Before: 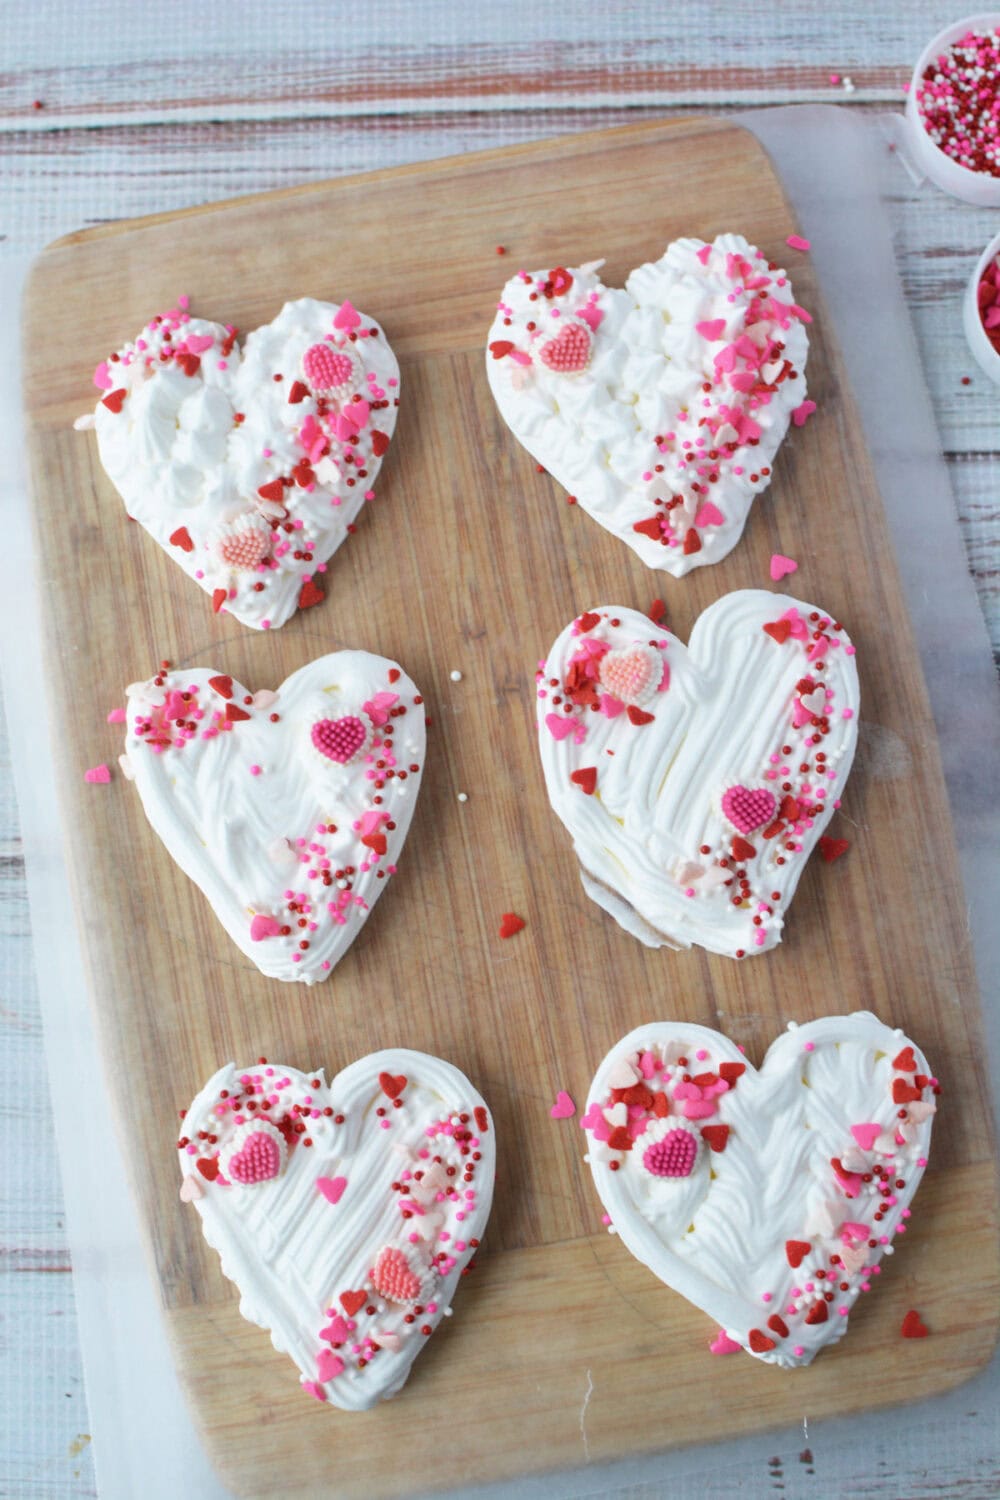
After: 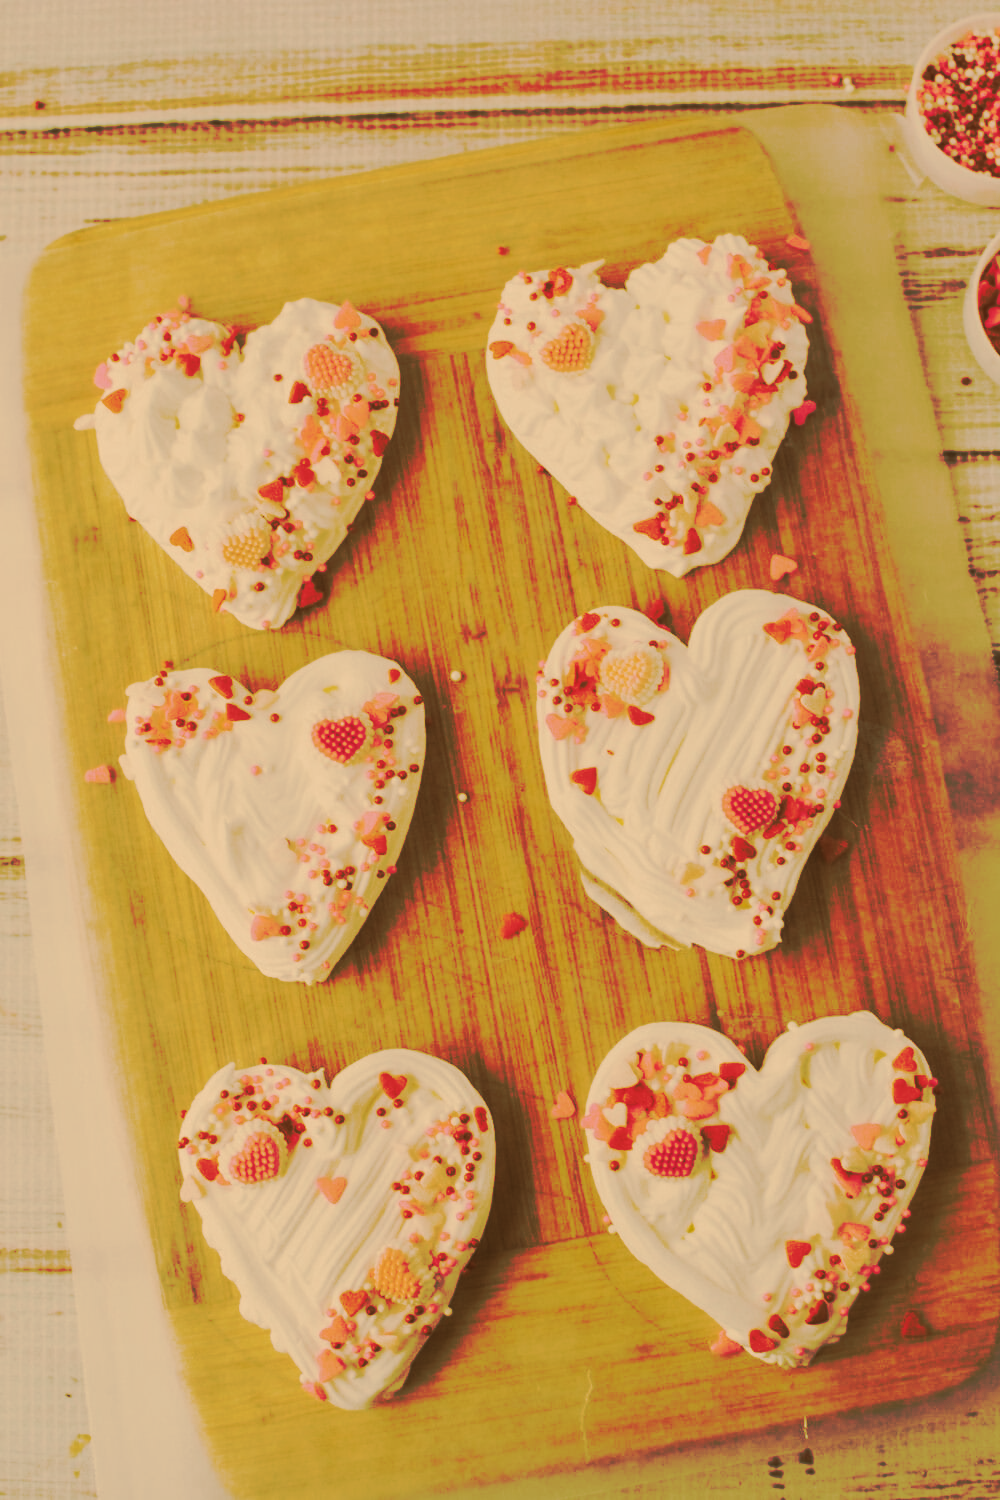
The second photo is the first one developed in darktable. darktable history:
tone curve: curves: ch0 [(0, 0) (0.003, 0.002) (0.011, 0.009) (0.025, 0.02) (0.044, 0.036) (0.069, 0.057) (0.1, 0.082) (0.136, 0.112) (0.177, 0.146) (0.224, 0.184) (0.277, 0.228) (0.335, 0.276) (0.399, 0.328) (0.468, 0.385) (0.543, 0.608) (0.623, 0.677) (0.709, 0.75) (0.801, 0.829) (0.898, 0.912) (1, 1)], preserve colors none
color look up table: target L [79.35, 78.76, 77.36, 73.45, 73.17, 70.63, 66.43, 65.39, 60.8, 50.4, 46, 34.75, 27.65, 200, 78.65, 74.11, 67.27, 69.57, 62.61, 61.76, 60.93, 61.36, 49.21, 53.76, 56.78, 47.65, 26.45, 15.04, 80.61, 71.89, 69.11, 65.58, 58.55, 54.62, 59.47, 55.26, 47.78, 46.15, 29.06, 42.93, 27.73, 28.45, 25.03, 72.9, 72.74, 60.17, 62.15, 55.75, 32.77], target a [3.146, -2.085, -3.057, -31.75, -32.15, 3.448, -16.28, -20.38, 4.233, -18.55, 8.189, -8.39, 9.898, 0, 12.59, 8.413, 16.45, 29.28, 15.7, 26.08, 52.31, 44.9, 14.7, 25.78, 39.17, 38.52, 22.77, 12.94, 12.25, 23, 33.29, 45.42, 56.38, 17.76, 30.74, 14.98, 30.12, 45.61, 10.35, 12.93, 21.64, 8.858, 21.7, -24, 4.275, -25.51, -9.29, -13.15, -2.928], target b [47.45, 31.3, 64.74, 22.04, 37.66, 55.01, 41.17, 51.98, 36.53, 42.31, 45.02, 30.4, 32.21, 0, 42.55, 65.69, 32.35, 45.9, 47.83, 51.7, 28.69, 42.66, 29.58, 39.23, 34.17, 40.48, 30.65, 19.54, 29.15, 18.32, 26.91, 10.5, -2.033, 11.92, -0.245, 1.127, 16.69, 15, 24.63, -6.178, 22.41, 6.82, 16.26, 17.77, 21.1, 21.77, 5.527, 12.05, 17.51], num patches 49
